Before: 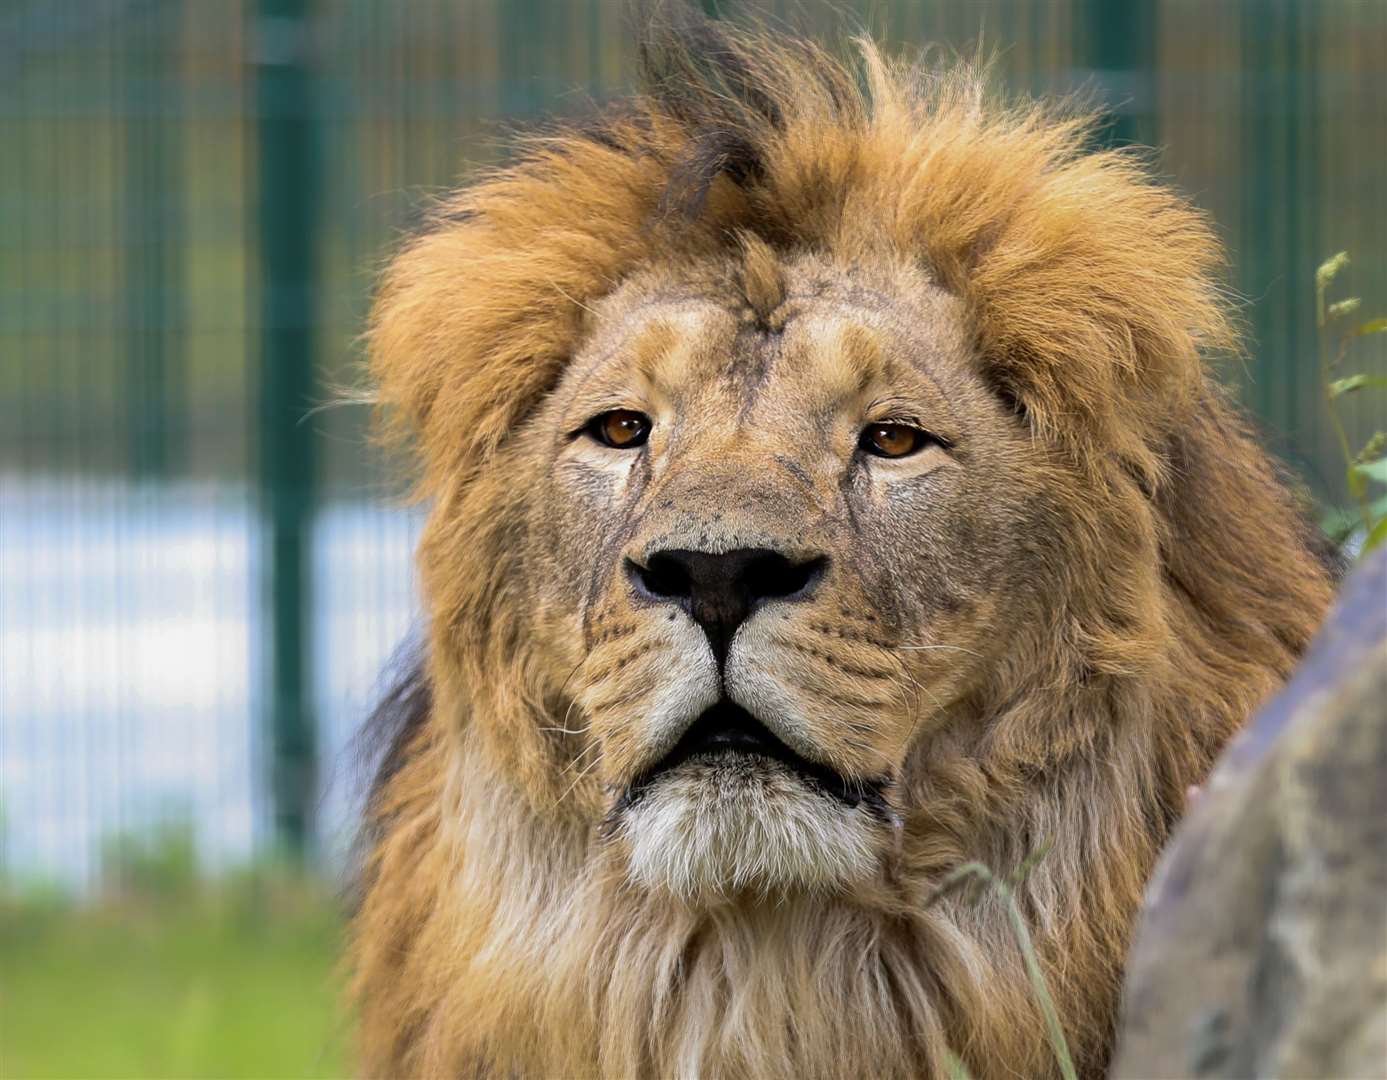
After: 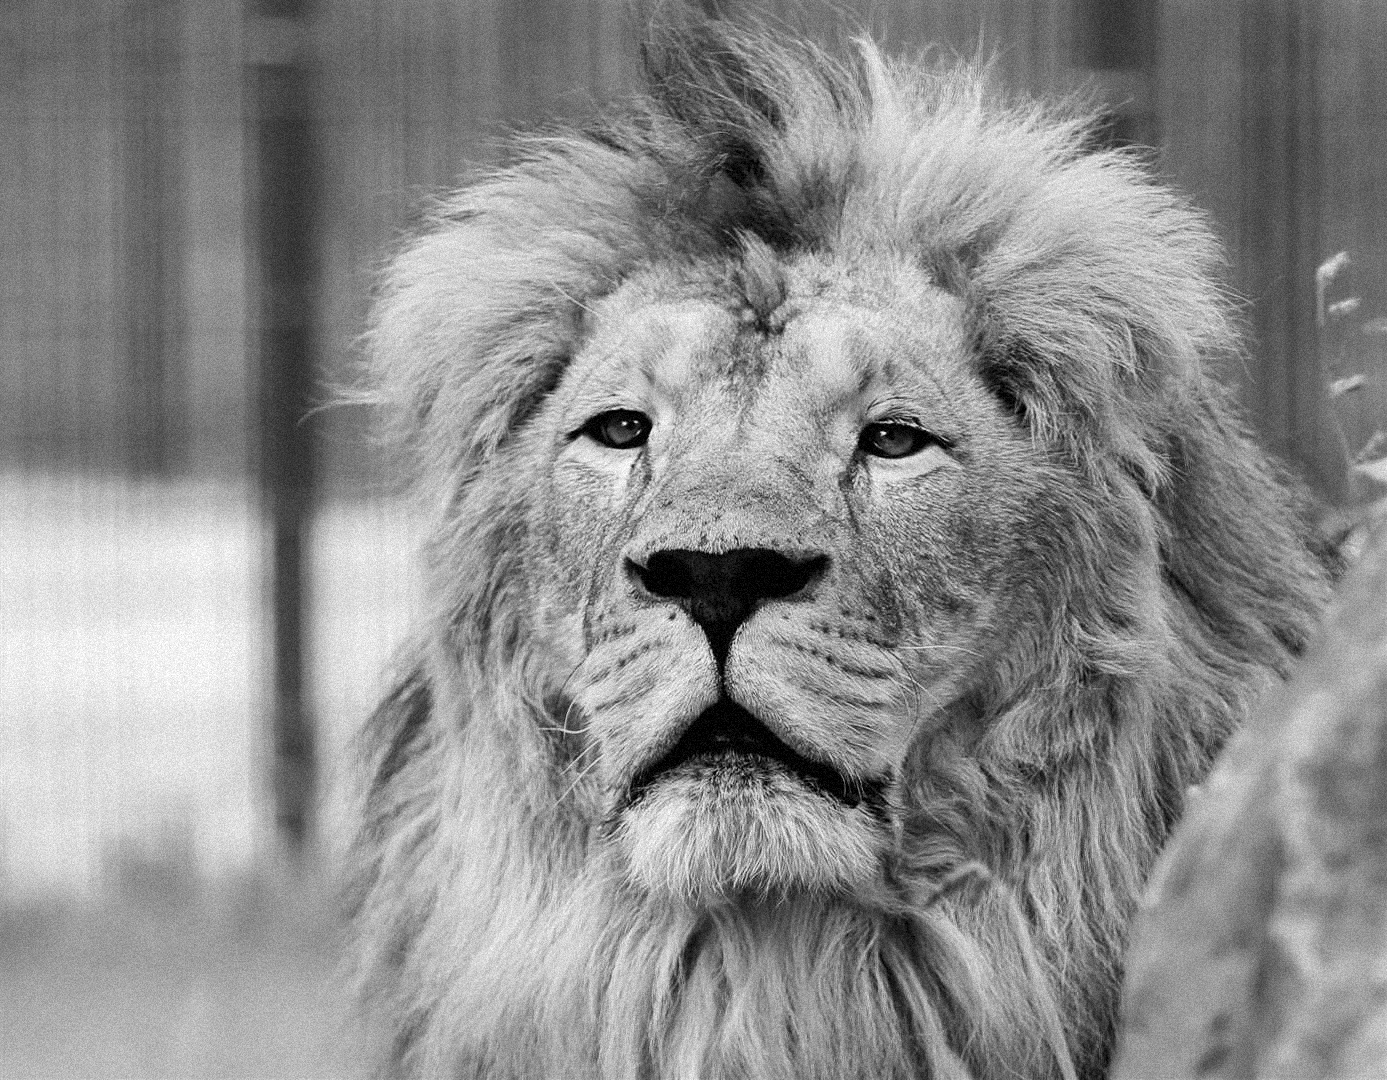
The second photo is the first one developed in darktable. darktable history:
grain: coarseness 9.38 ISO, strength 34.99%, mid-tones bias 0%
monochrome: size 3.1
tone curve: curves: ch0 [(0, 0) (0.071, 0.047) (0.266, 0.26) (0.491, 0.552) (0.753, 0.818) (1, 0.983)]; ch1 [(0, 0) (0.346, 0.307) (0.408, 0.369) (0.463, 0.443) (0.482, 0.493) (0.502, 0.5) (0.517, 0.518) (0.546, 0.587) (0.588, 0.643) (0.651, 0.709) (1, 1)]; ch2 [(0, 0) (0.346, 0.34) (0.434, 0.46) (0.485, 0.494) (0.5, 0.494) (0.517, 0.503) (0.535, 0.545) (0.583, 0.634) (0.625, 0.686) (1, 1)], color space Lab, independent channels, preserve colors none
